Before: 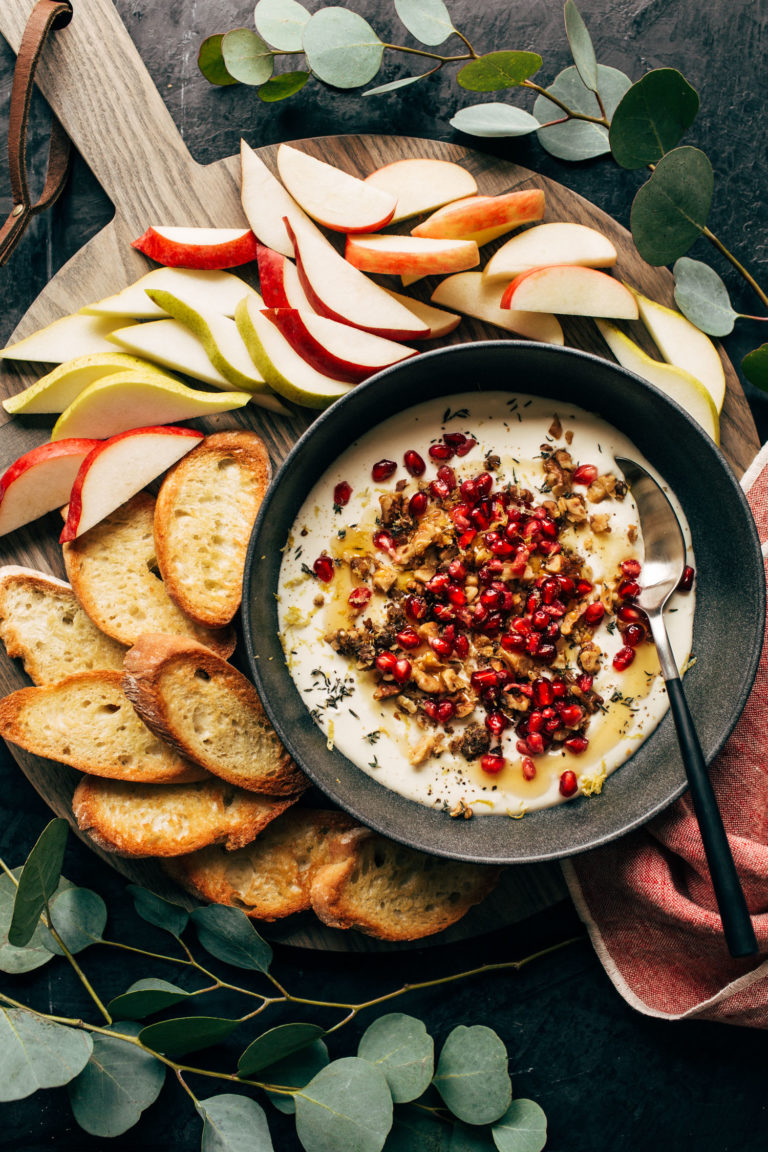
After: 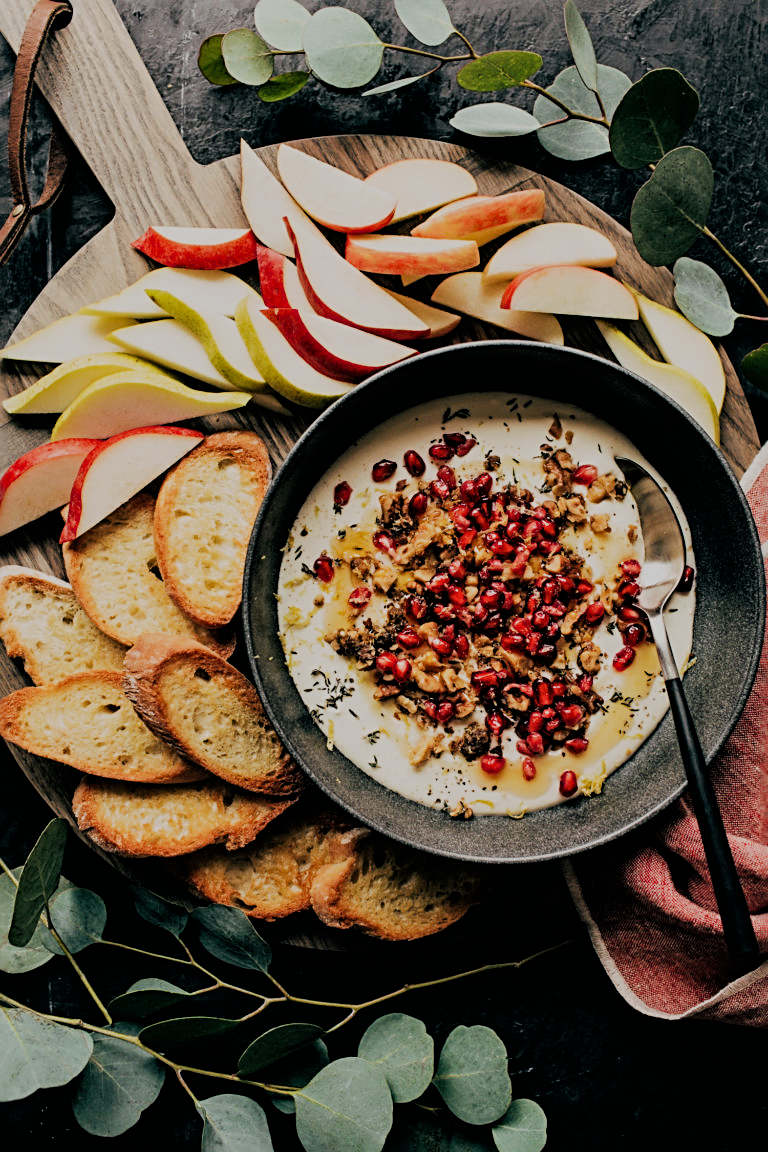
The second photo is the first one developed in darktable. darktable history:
sharpen: radius 3.114
filmic rgb: black relative exposure -6.19 EV, white relative exposure 6.96 EV, threshold 5.94 EV, hardness 2.25, enable highlight reconstruction true
